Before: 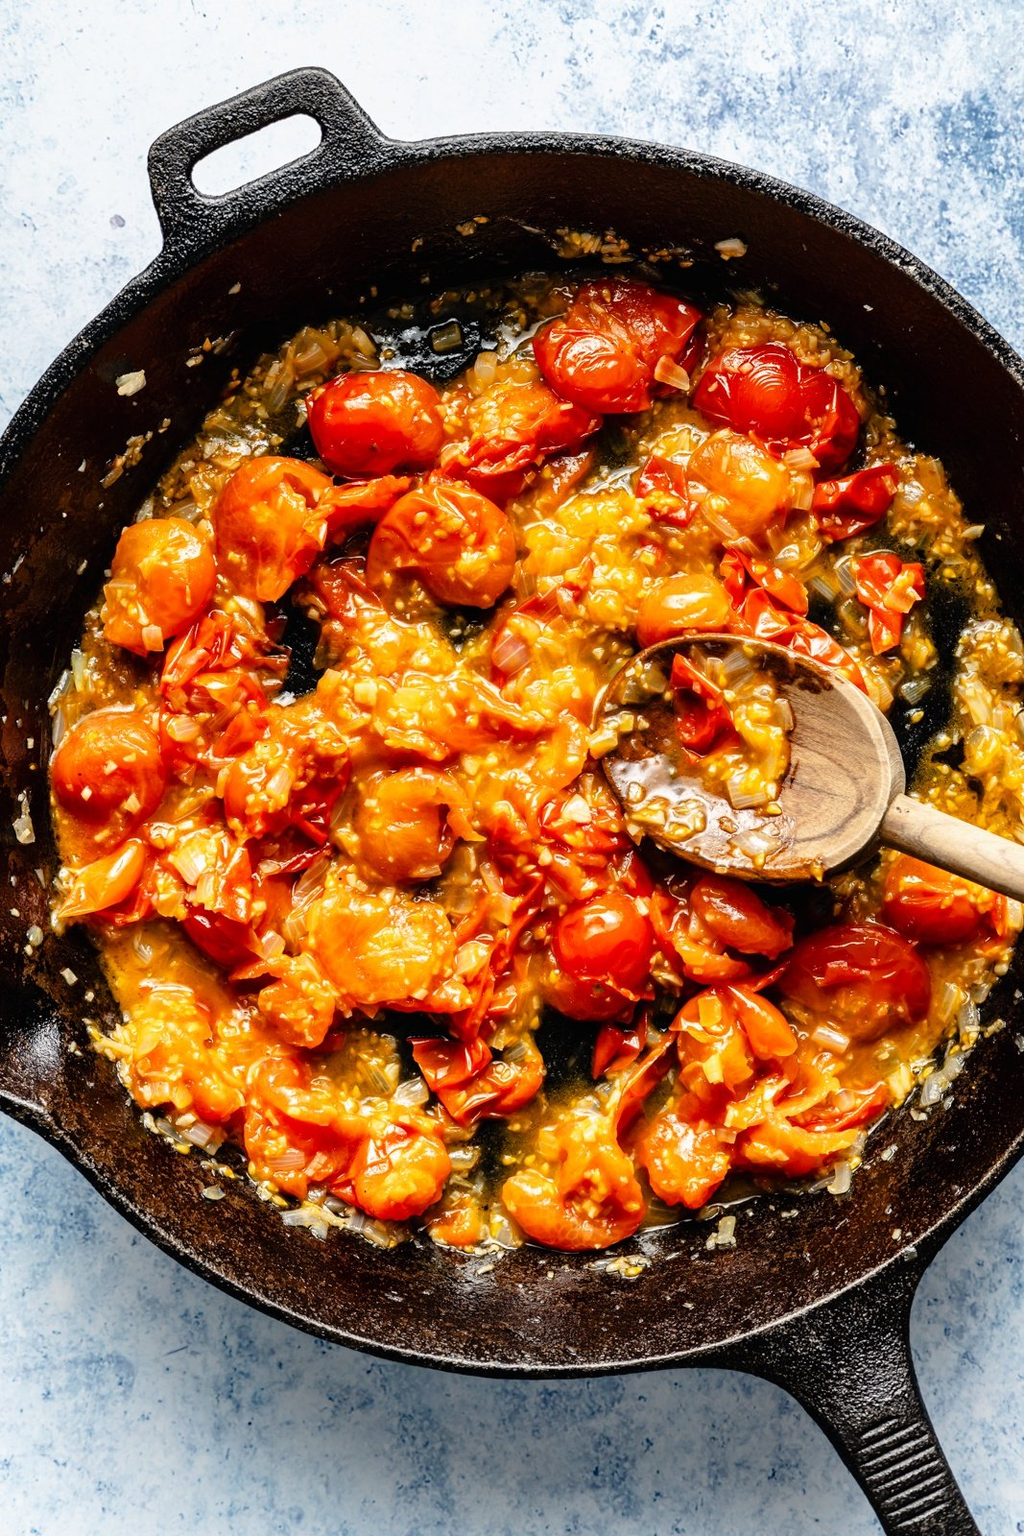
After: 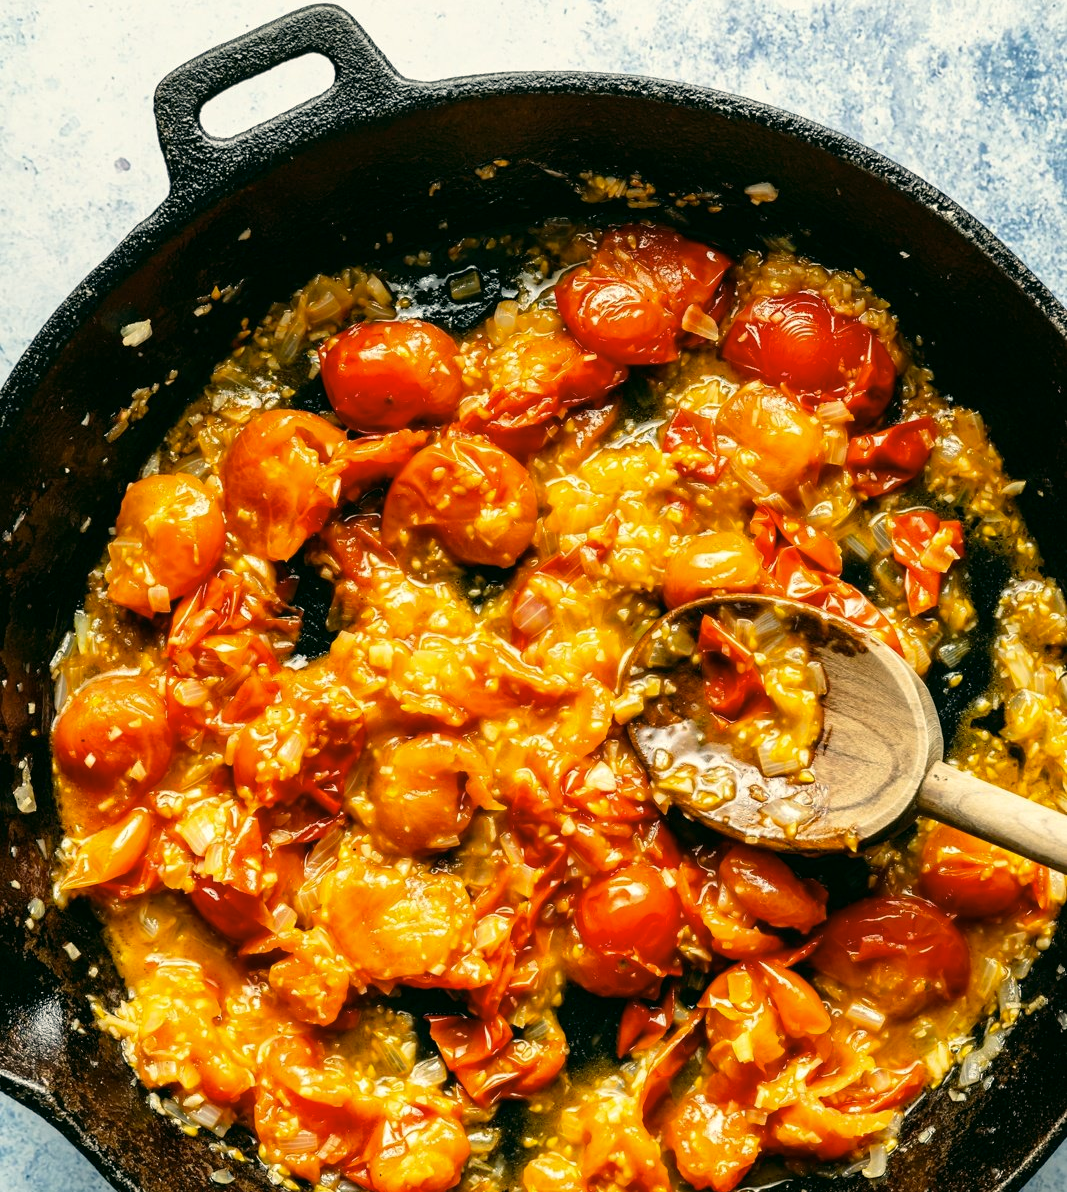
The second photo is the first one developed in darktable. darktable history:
crop: top 4.168%, bottom 21.282%
color correction: highlights a* -0.554, highlights b* 9.62, shadows a* -9.35, shadows b* 0.619
tone equalizer: on, module defaults
